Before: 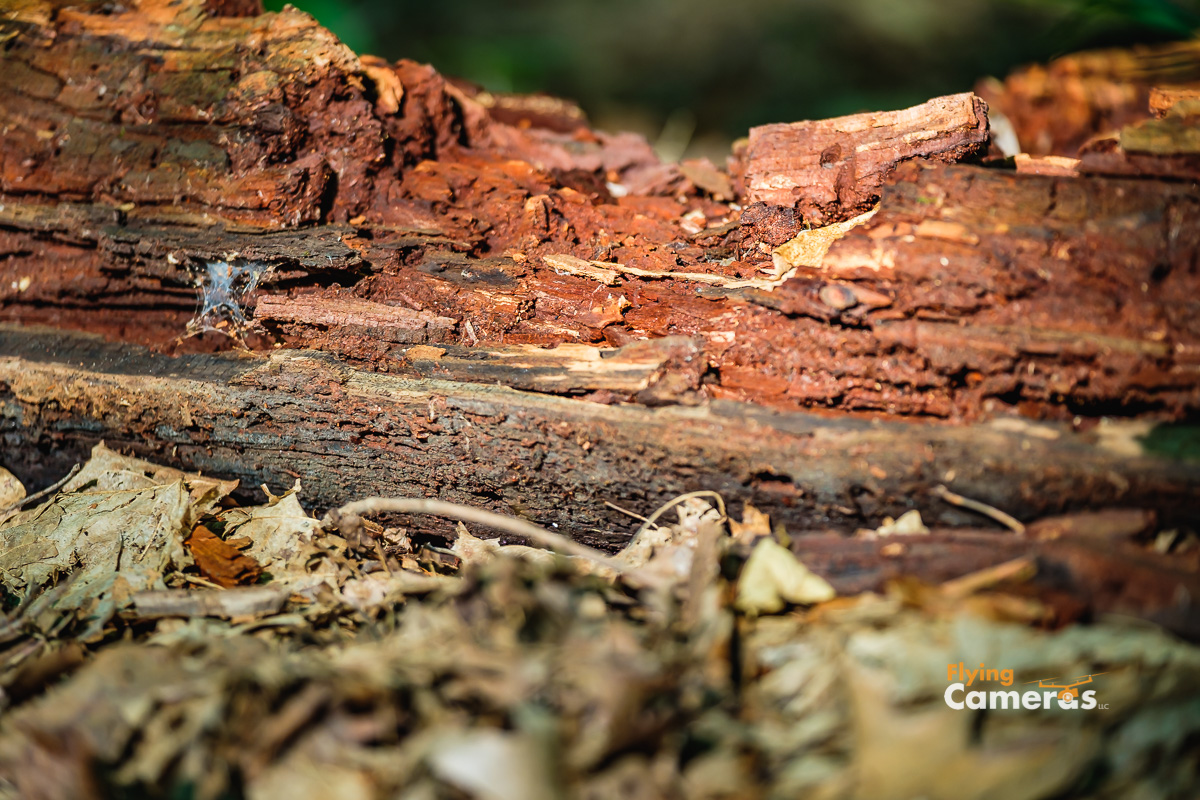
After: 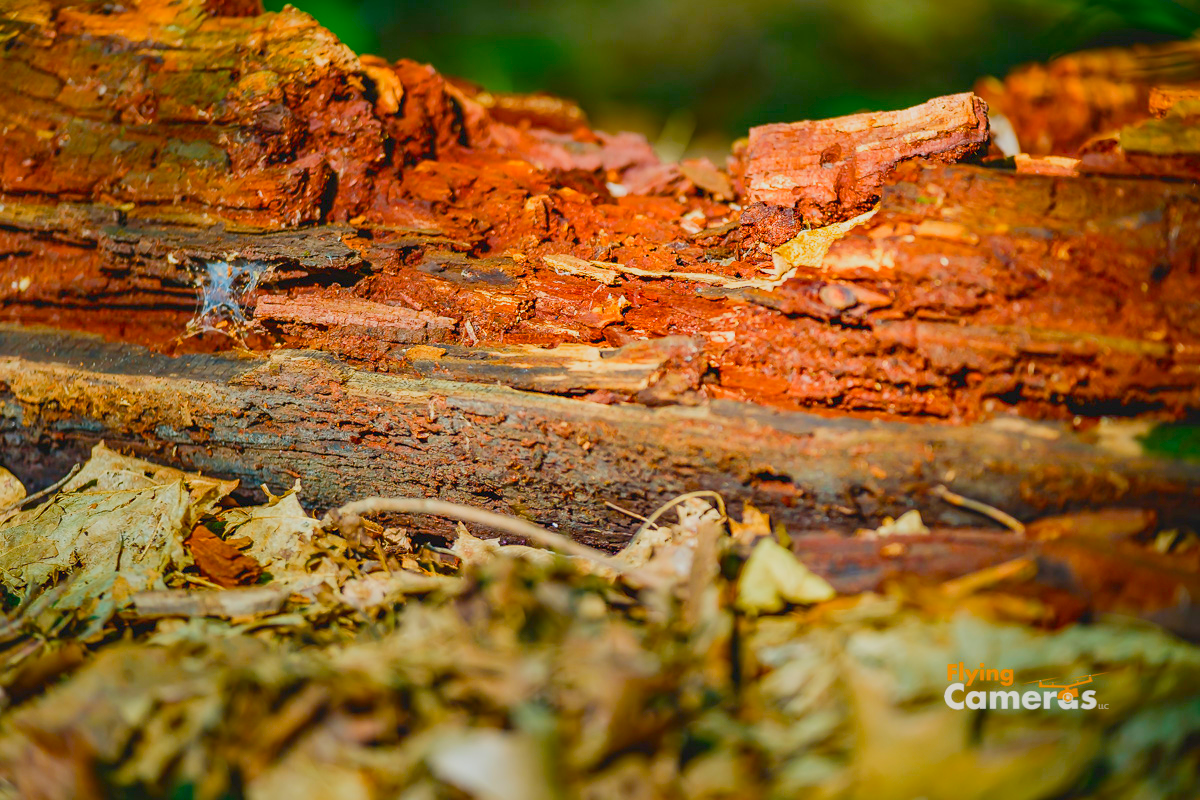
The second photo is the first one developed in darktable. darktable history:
color balance rgb: linear chroma grading › global chroma 14.533%, perceptual saturation grading › global saturation 20%, perceptual saturation grading › highlights -14.267%, perceptual saturation grading › shadows 49.428%, perceptual brilliance grading › highlights 9.45%, perceptual brilliance grading › mid-tones 5.075%, contrast -29.592%
color correction: highlights b* 0.007, saturation 1.1
